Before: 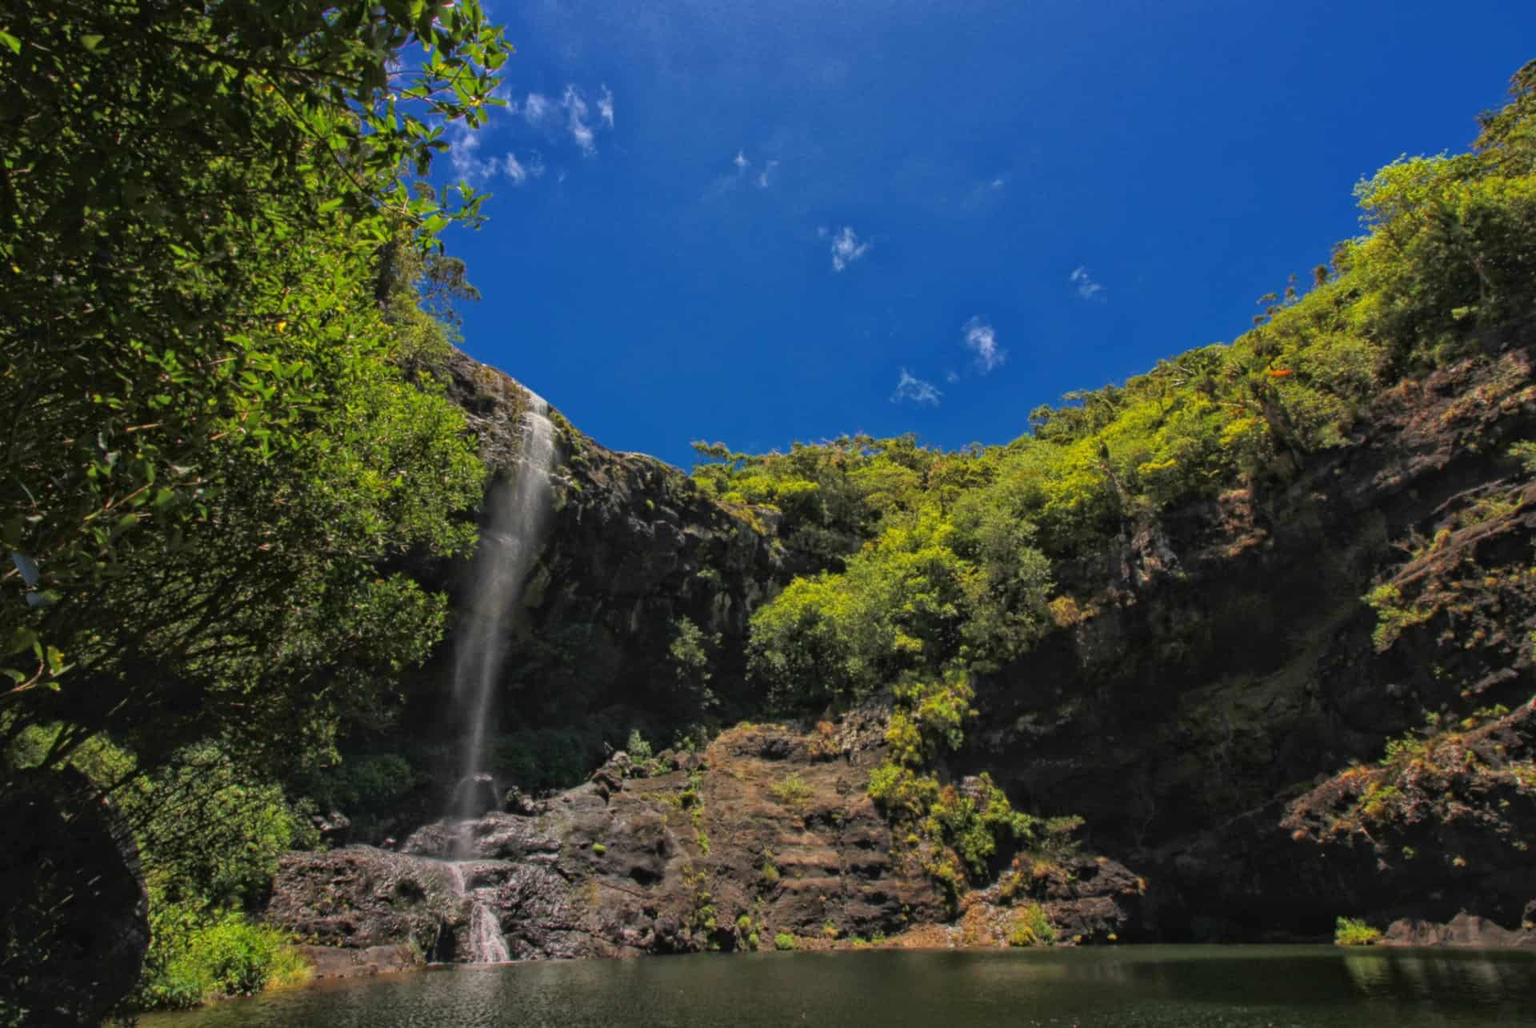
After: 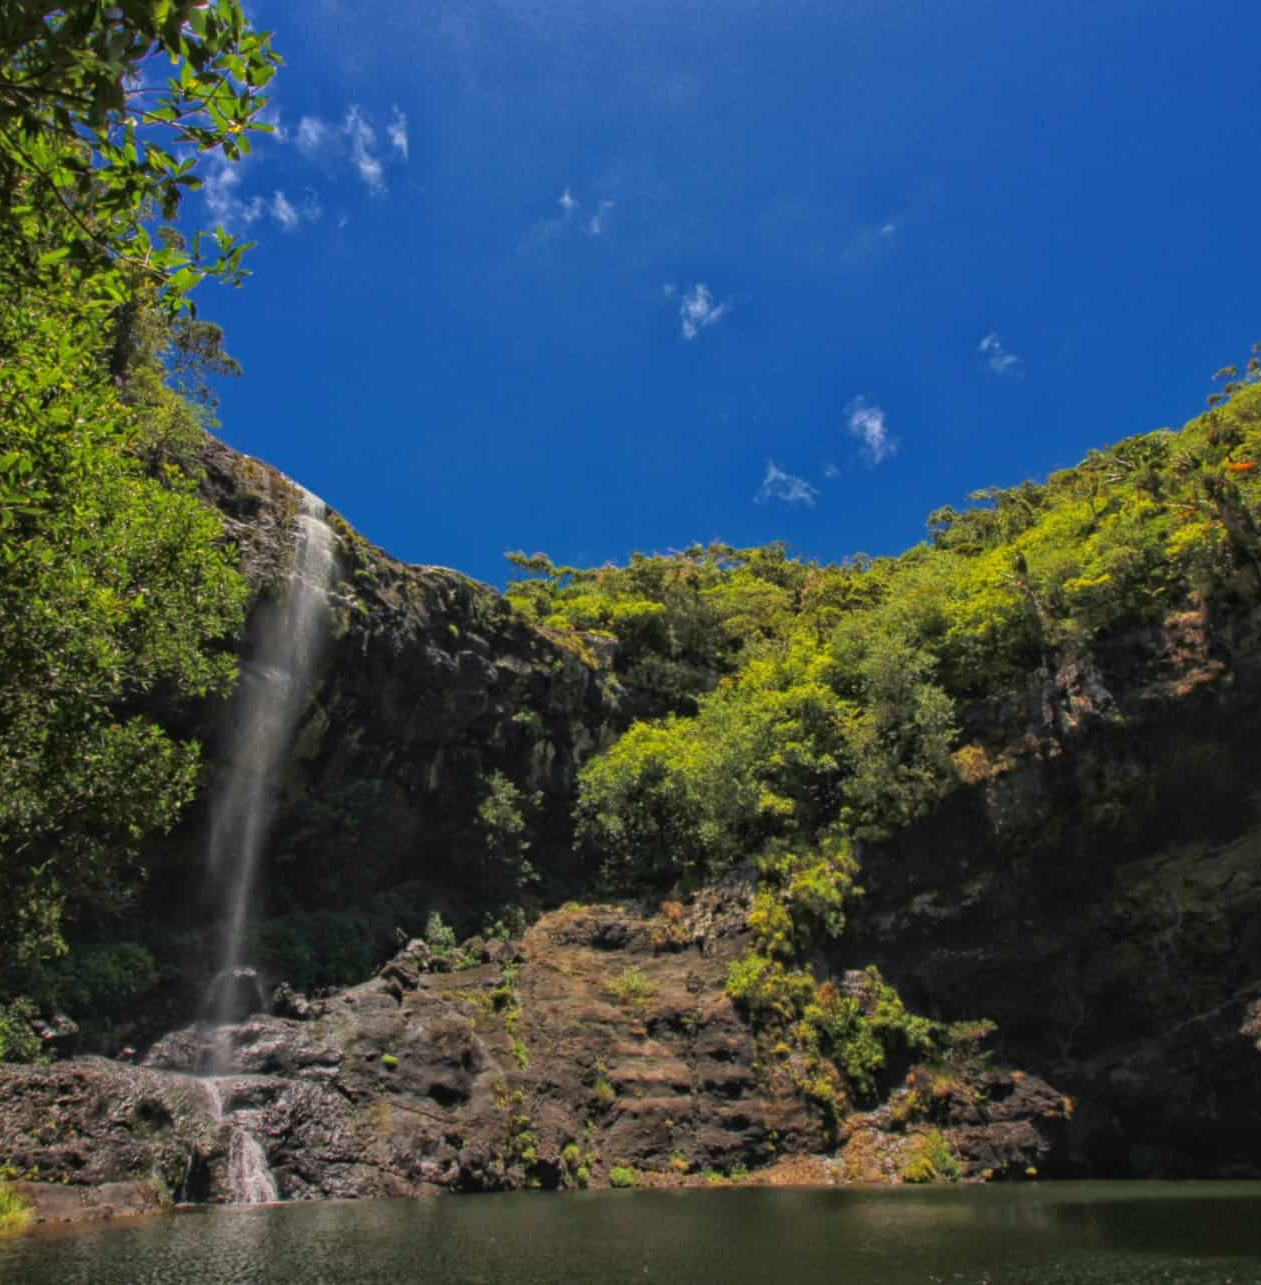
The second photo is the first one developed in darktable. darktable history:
crop and rotate: left 18.746%, right 15.57%
